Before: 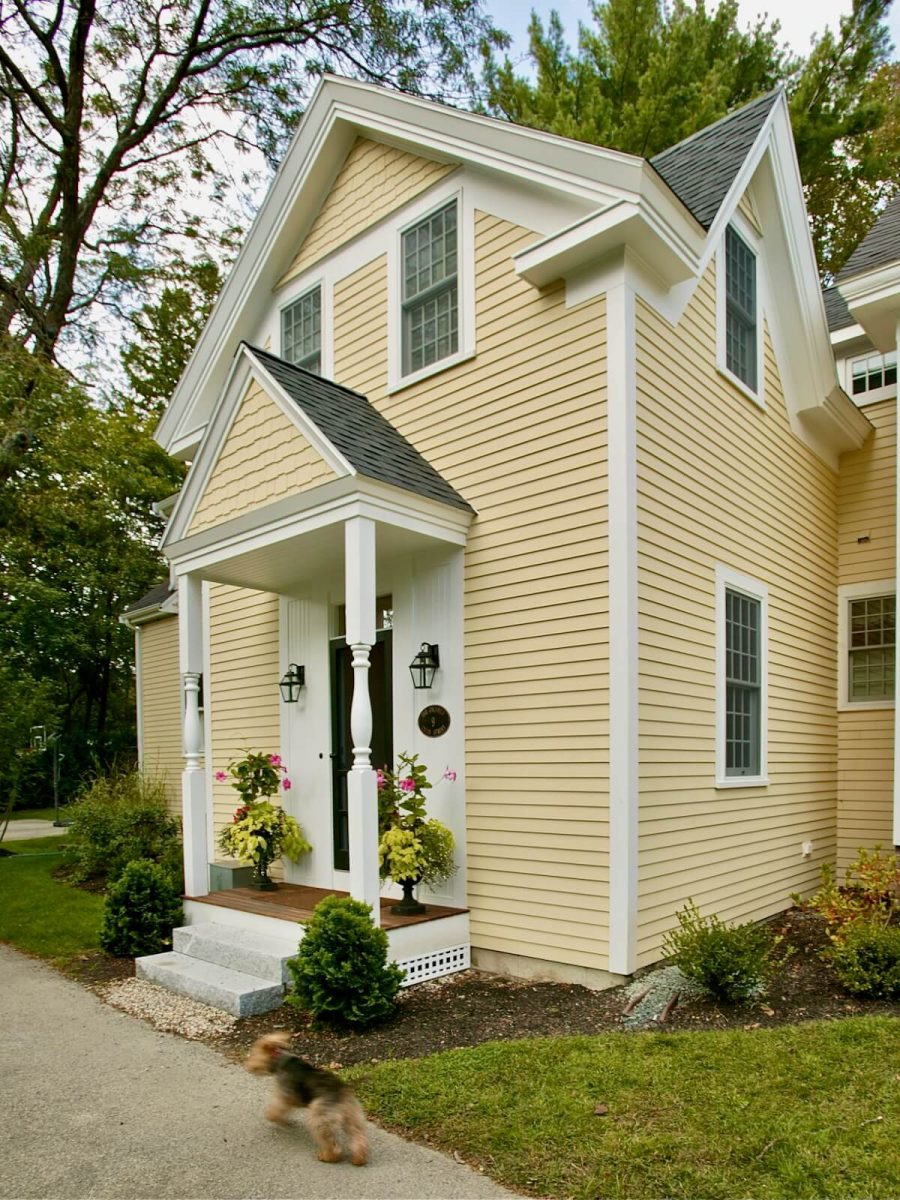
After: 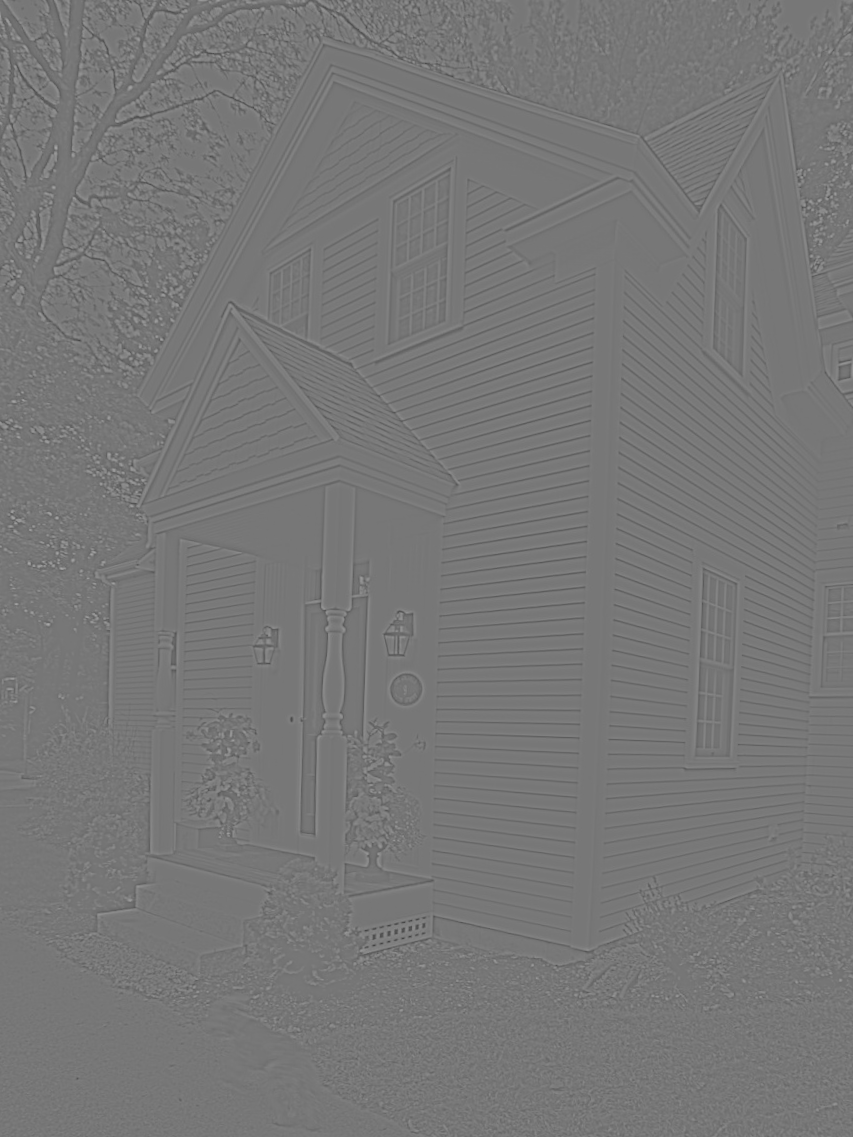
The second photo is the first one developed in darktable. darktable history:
highpass: sharpness 6%, contrast boost 7.63%
crop and rotate: angle -2.38°
